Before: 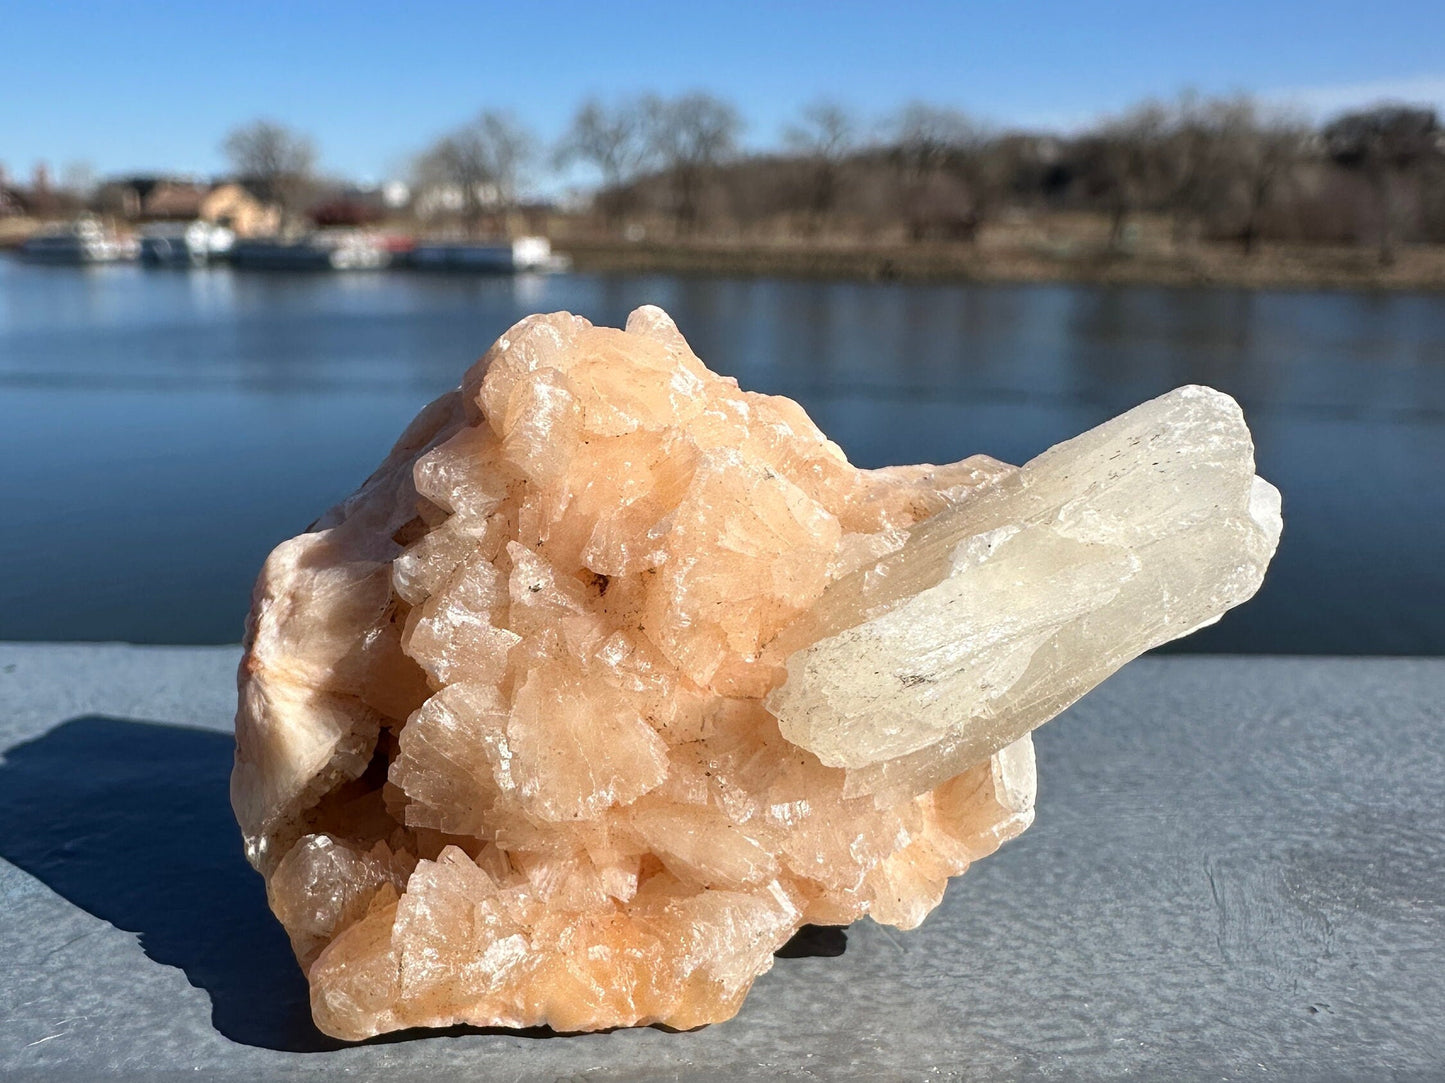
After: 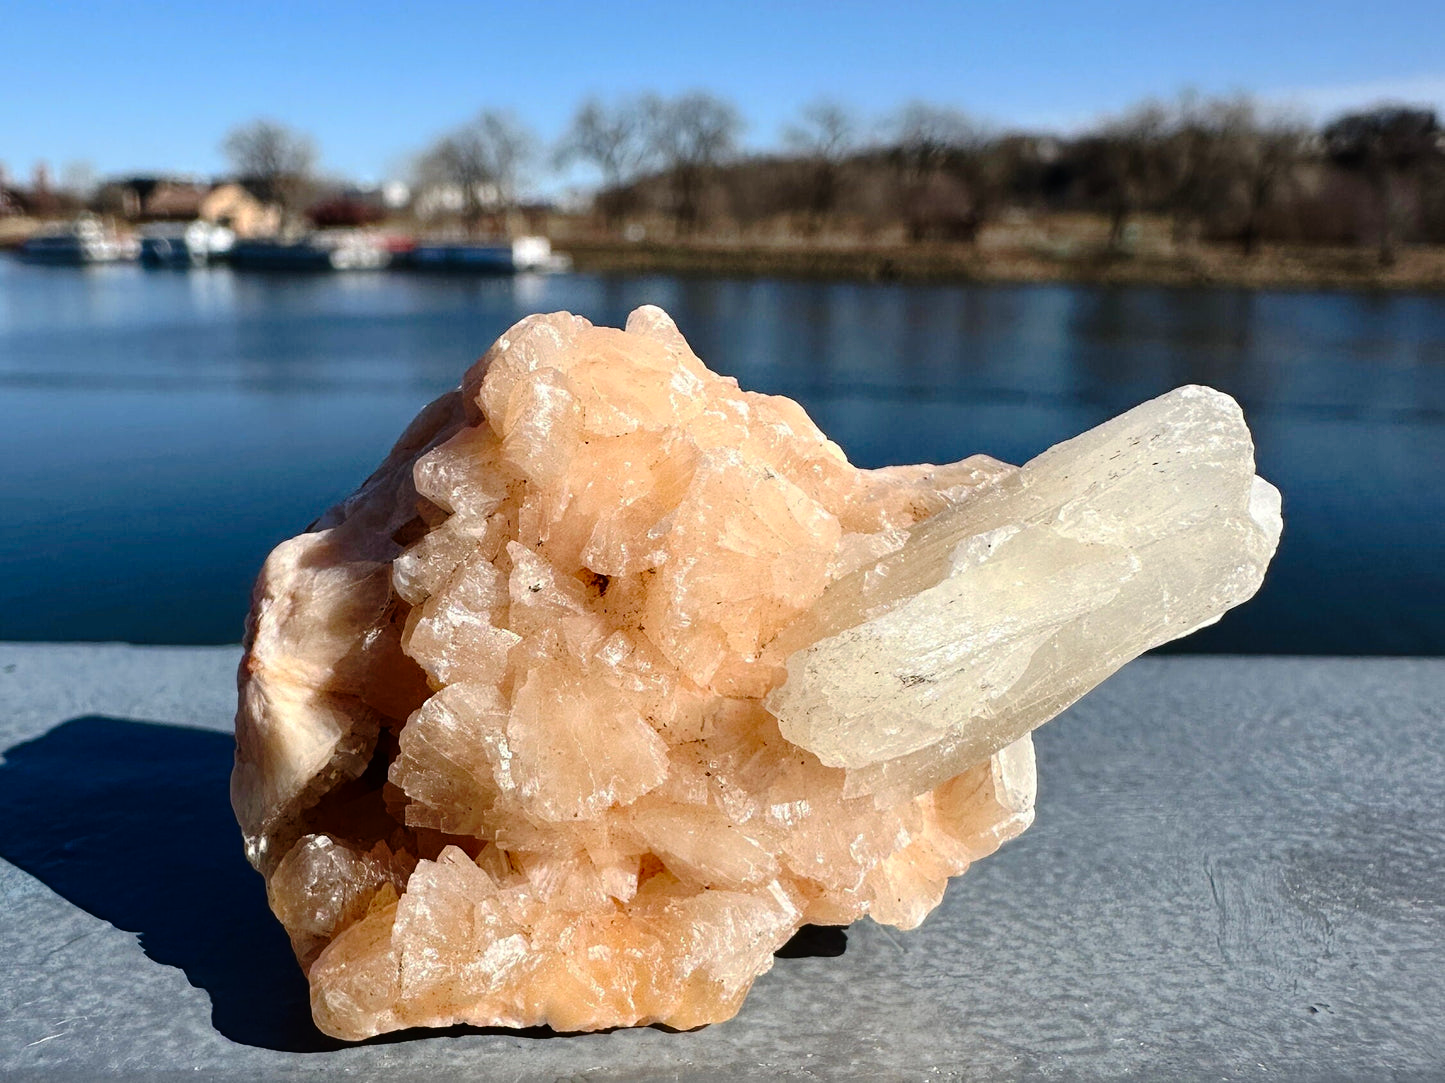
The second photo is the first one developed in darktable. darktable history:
tone curve: curves: ch0 [(0, 0) (0.003, 0.008) (0.011, 0.01) (0.025, 0.012) (0.044, 0.023) (0.069, 0.033) (0.1, 0.046) (0.136, 0.075) (0.177, 0.116) (0.224, 0.171) (0.277, 0.235) (0.335, 0.312) (0.399, 0.397) (0.468, 0.466) (0.543, 0.54) (0.623, 0.62) (0.709, 0.701) (0.801, 0.782) (0.898, 0.877) (1, 1)], preserve colors none
contrast brightness saturation: contrast 0.15, brightness -0.01, saturation 0.1
